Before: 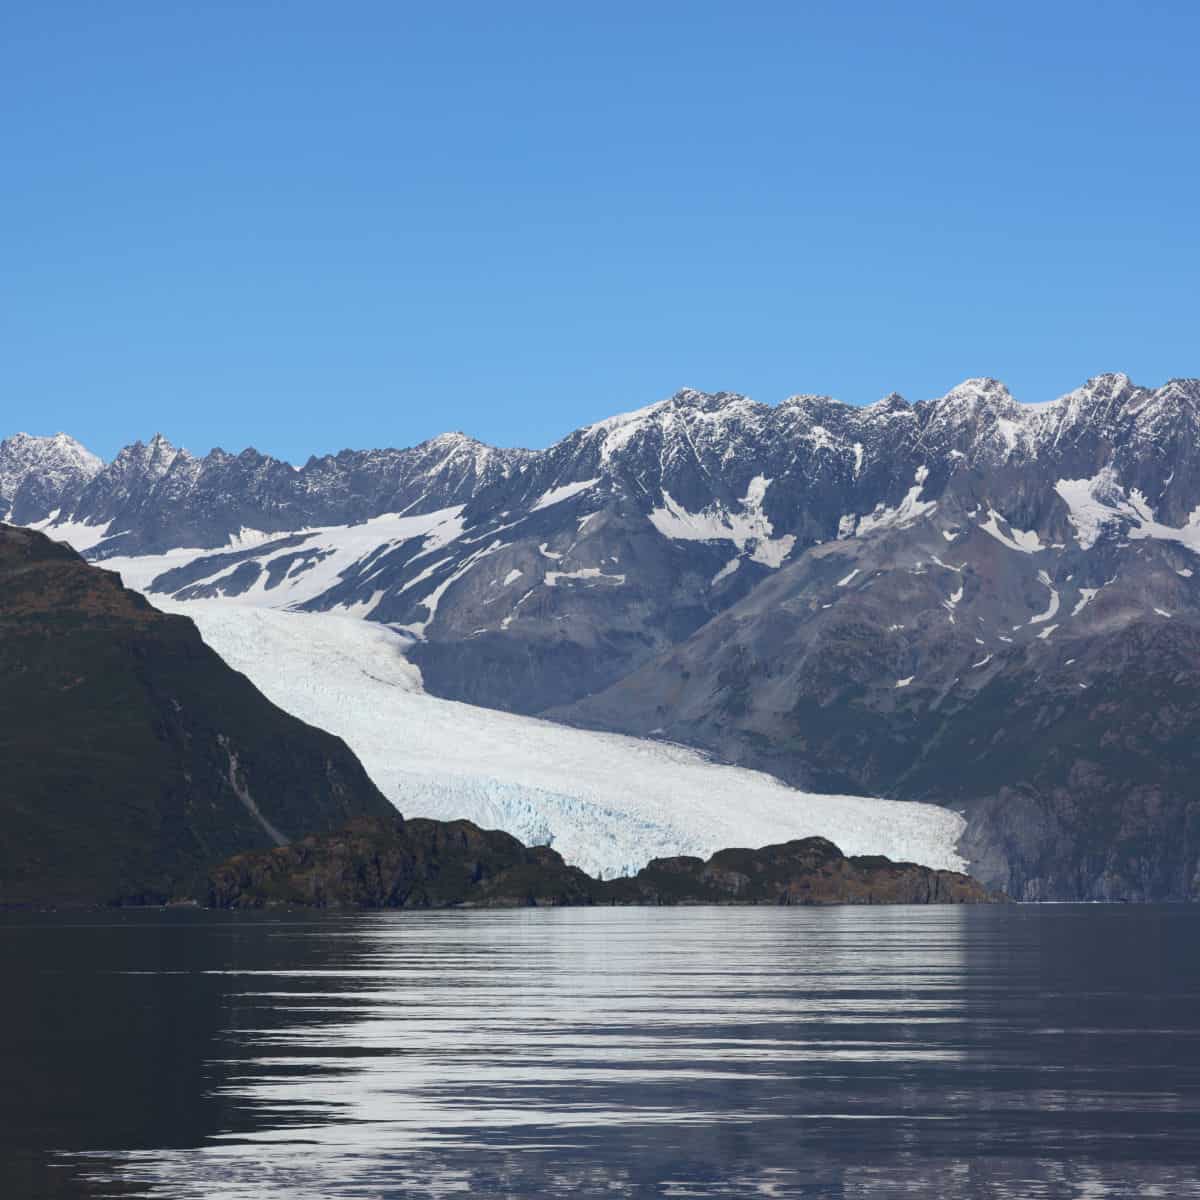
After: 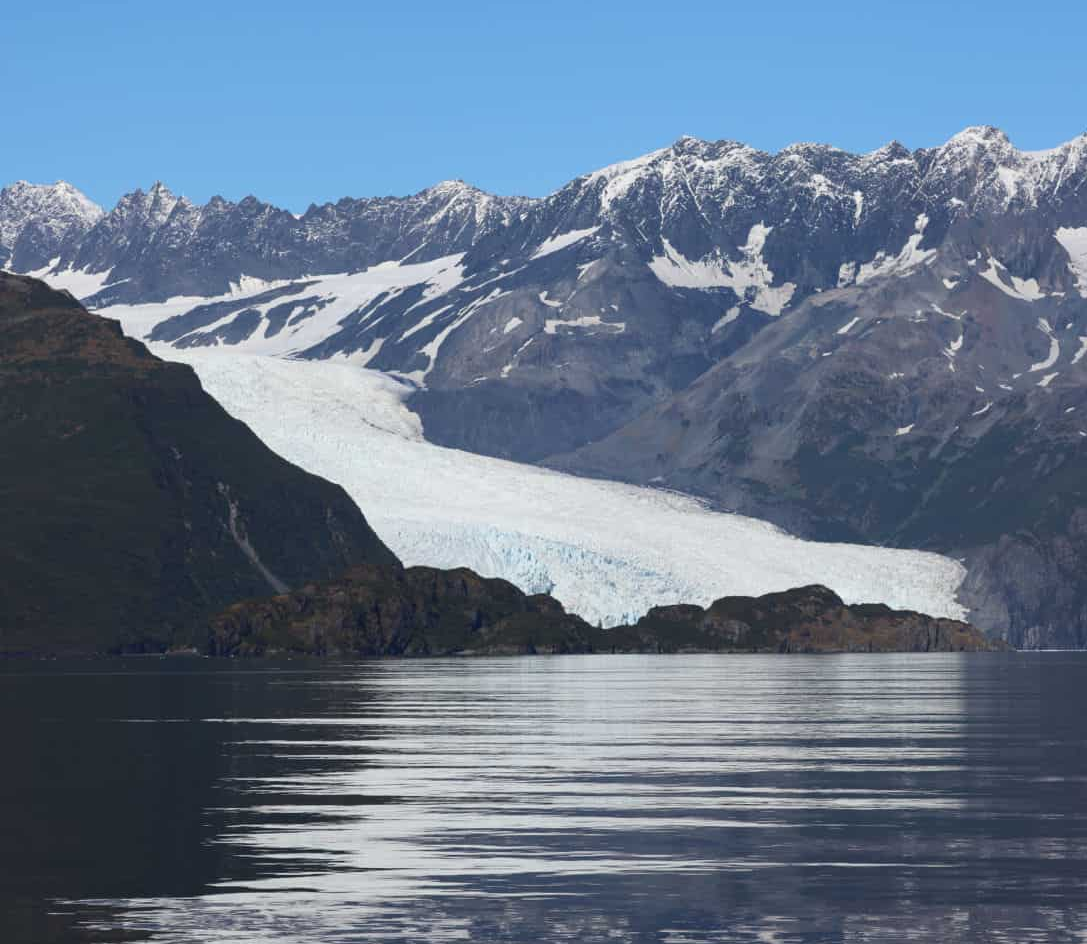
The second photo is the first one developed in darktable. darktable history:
crop: top 21.051%, right 9.416%, bottom 0.279%
